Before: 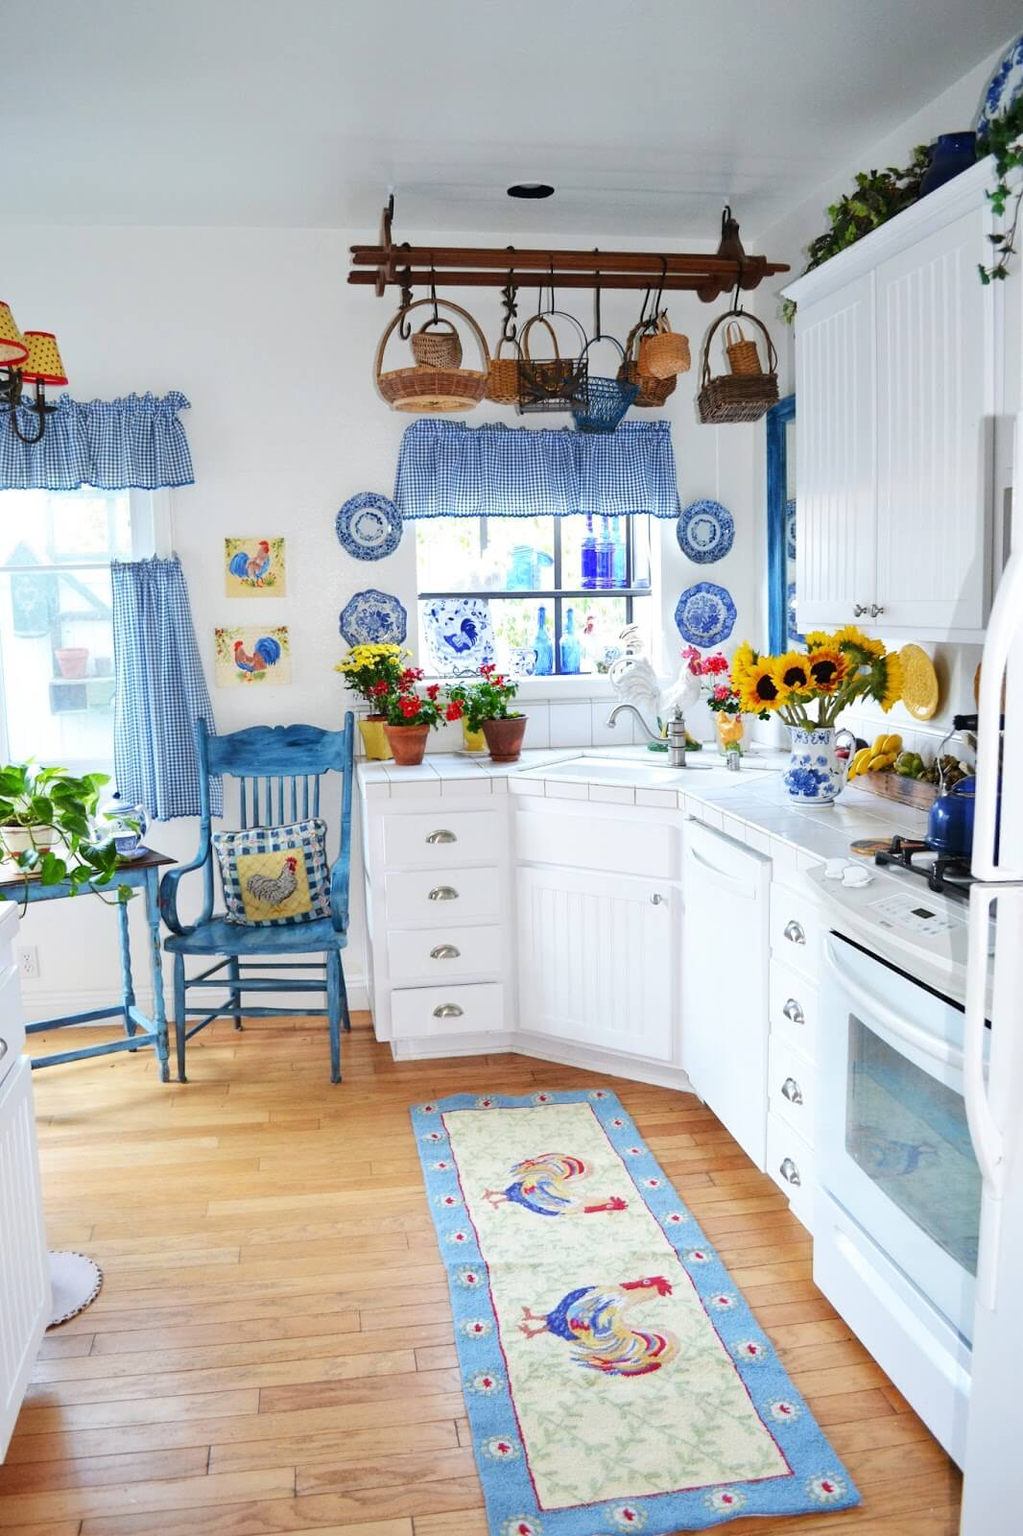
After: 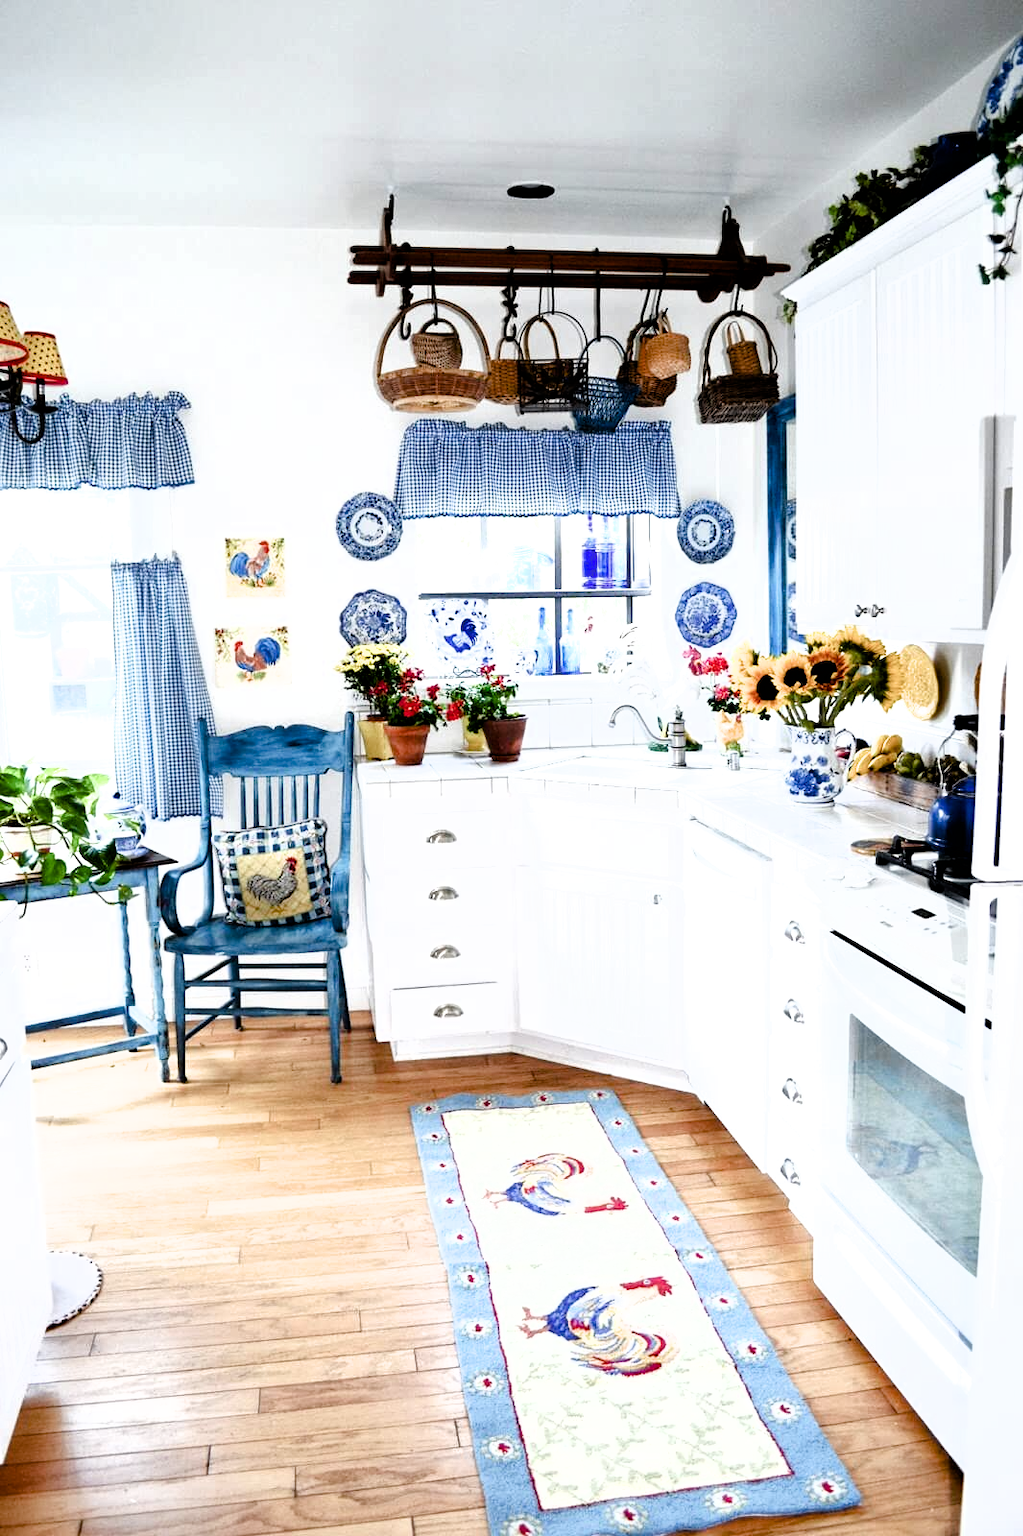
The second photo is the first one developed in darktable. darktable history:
color balance rgb: global offset › luminance -0.507%, perceptual saturation grading › global saturation 20%, perceptual saturation grading › highlights -50.519%, perceptual saturation grading › shadows 31.13%
filmic rgb: black relative exposure -8.28 EV, white relative exposure 2.22 EV, hardness 7.17, latitude 86%, contrast 1.705, highlights saturation mix -3.33%, shadows ↔ highlights balance -1.9%
